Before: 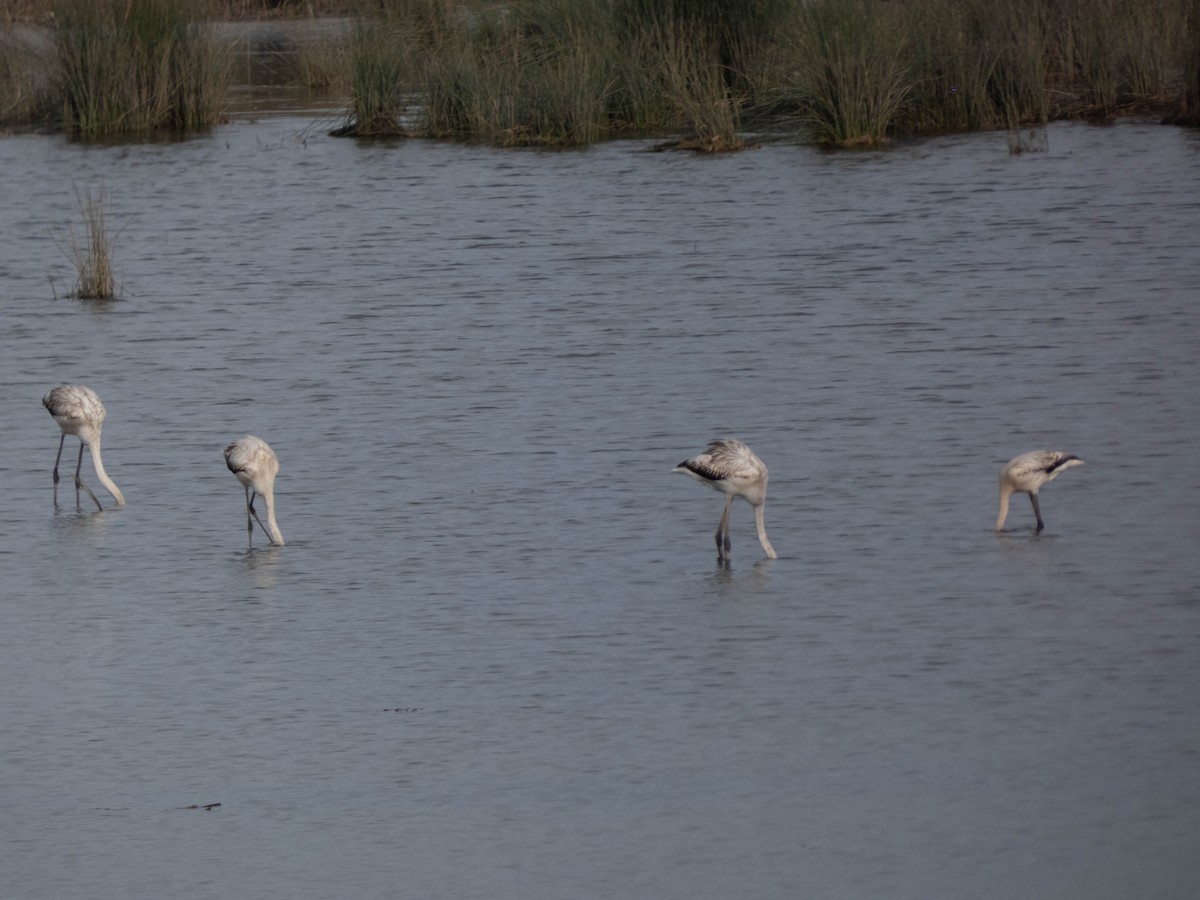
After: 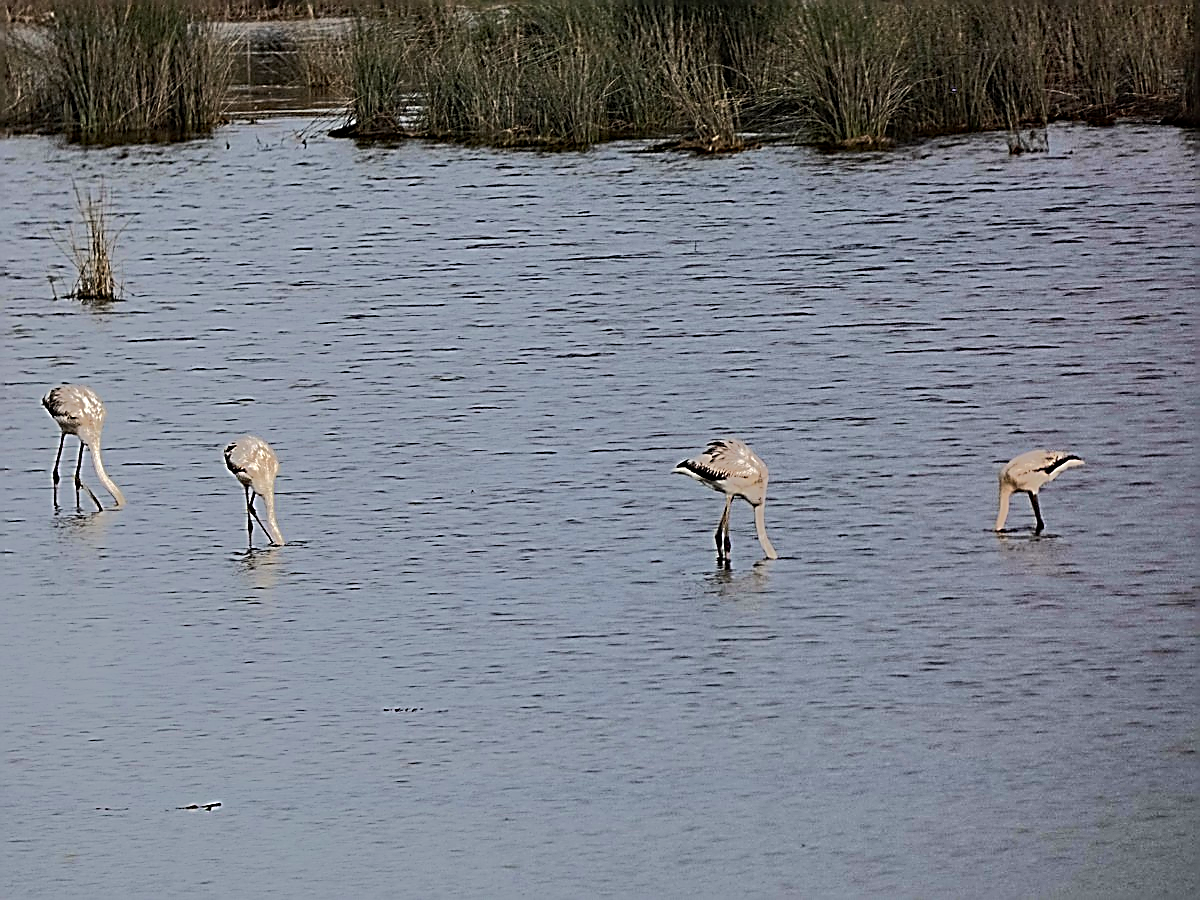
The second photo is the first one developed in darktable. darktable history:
tone equalizer: -8 EV -0.521 EV, -7 EV -0.307 EV, -6 EV -0.054 EV, -5 EV 0.417 EV, -4 EV 0.984 EV, -3 EV 0.8 EV, -2 EV -0.007 EV, -1 EV 0.139 EV, +0 EV -0.019 EV, edges refinement/feathering 500, mask exposure compensation -1.57 EV, preserve details no
haze removal: strength 0.406, distance 0.215, compatibility mode true, adaptive false
shadows and highlights: shadows 48.93, highlights -40.68, soften with gaussian
sharpen: amount 1.863
